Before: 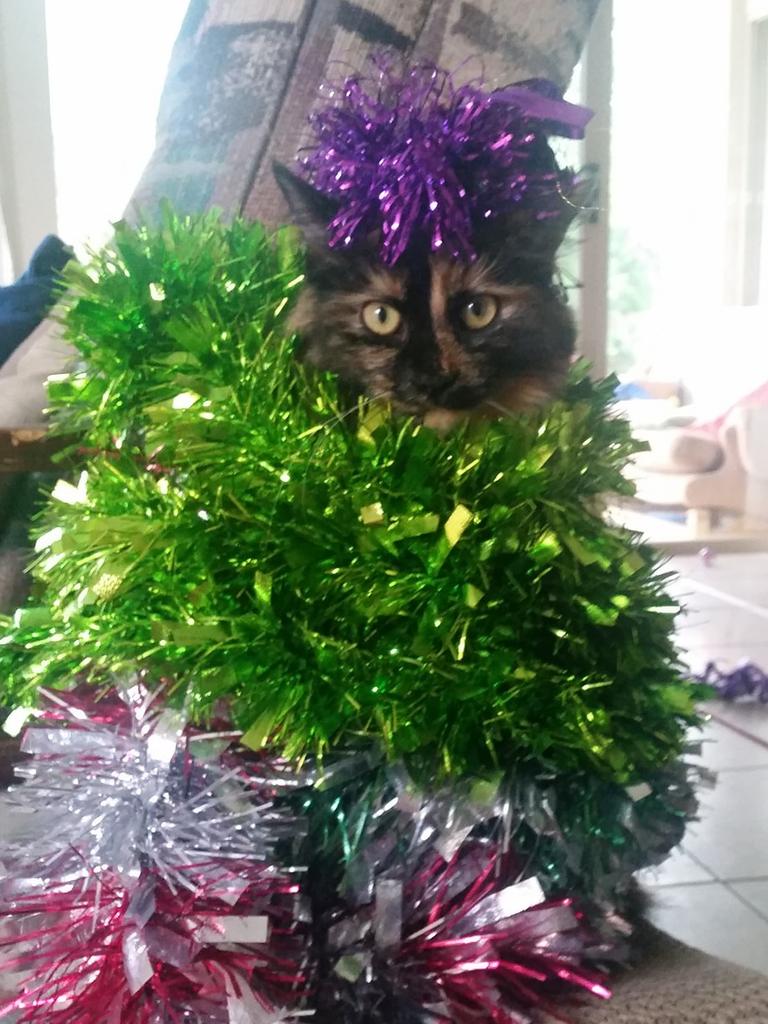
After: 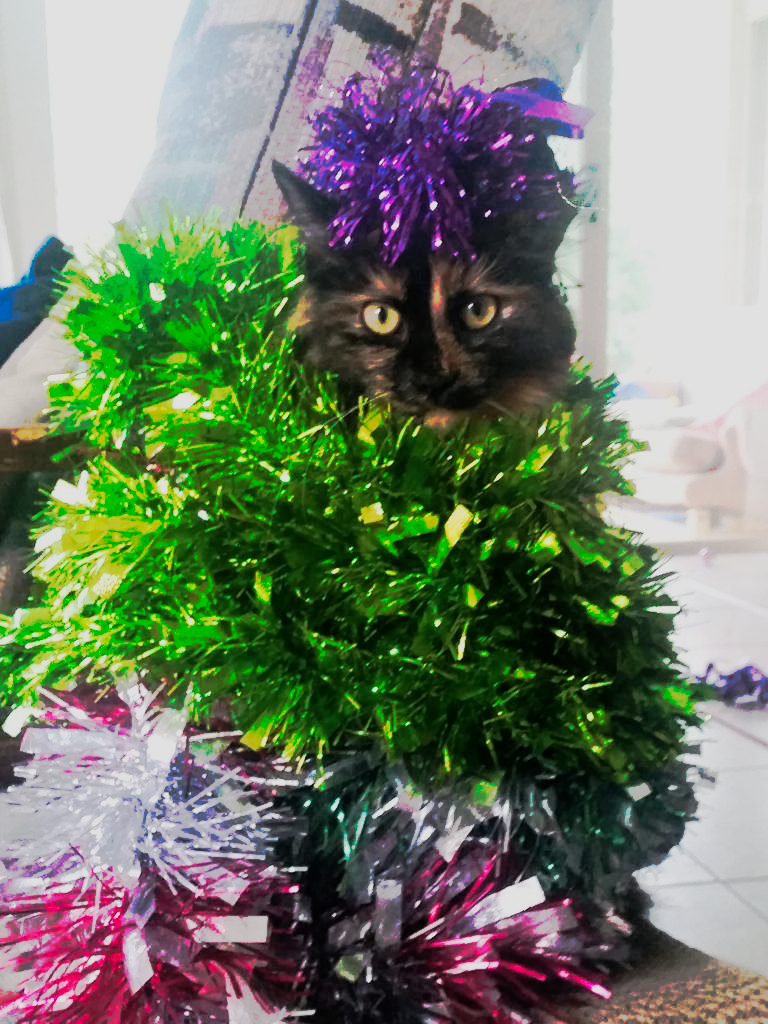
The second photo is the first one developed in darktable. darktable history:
filmic rgb: black relative exposure -7.65 EV, white relative exposure 4.56 EV, hardness 3.61
tone curve: curves: ch0 [(0, 0) (0.003, 0.003) (0.011, 0.01) (0.025, 0.023) (0.044, 0.042) (0.069, 0.065) (0.1, 0.094) (0.136, 0.128) (0.177, 0.167) (0.224, 0.211) (0.277, 0.261) (0.335, 0.316) (0.399, 0.376) (0.468, 0.441) (0.543, 0.685) (0.623, 0.741) (0.709, 0.8) (0.801, 0.863) (0.898, 0.929) (1, 1)], preserve colors none
